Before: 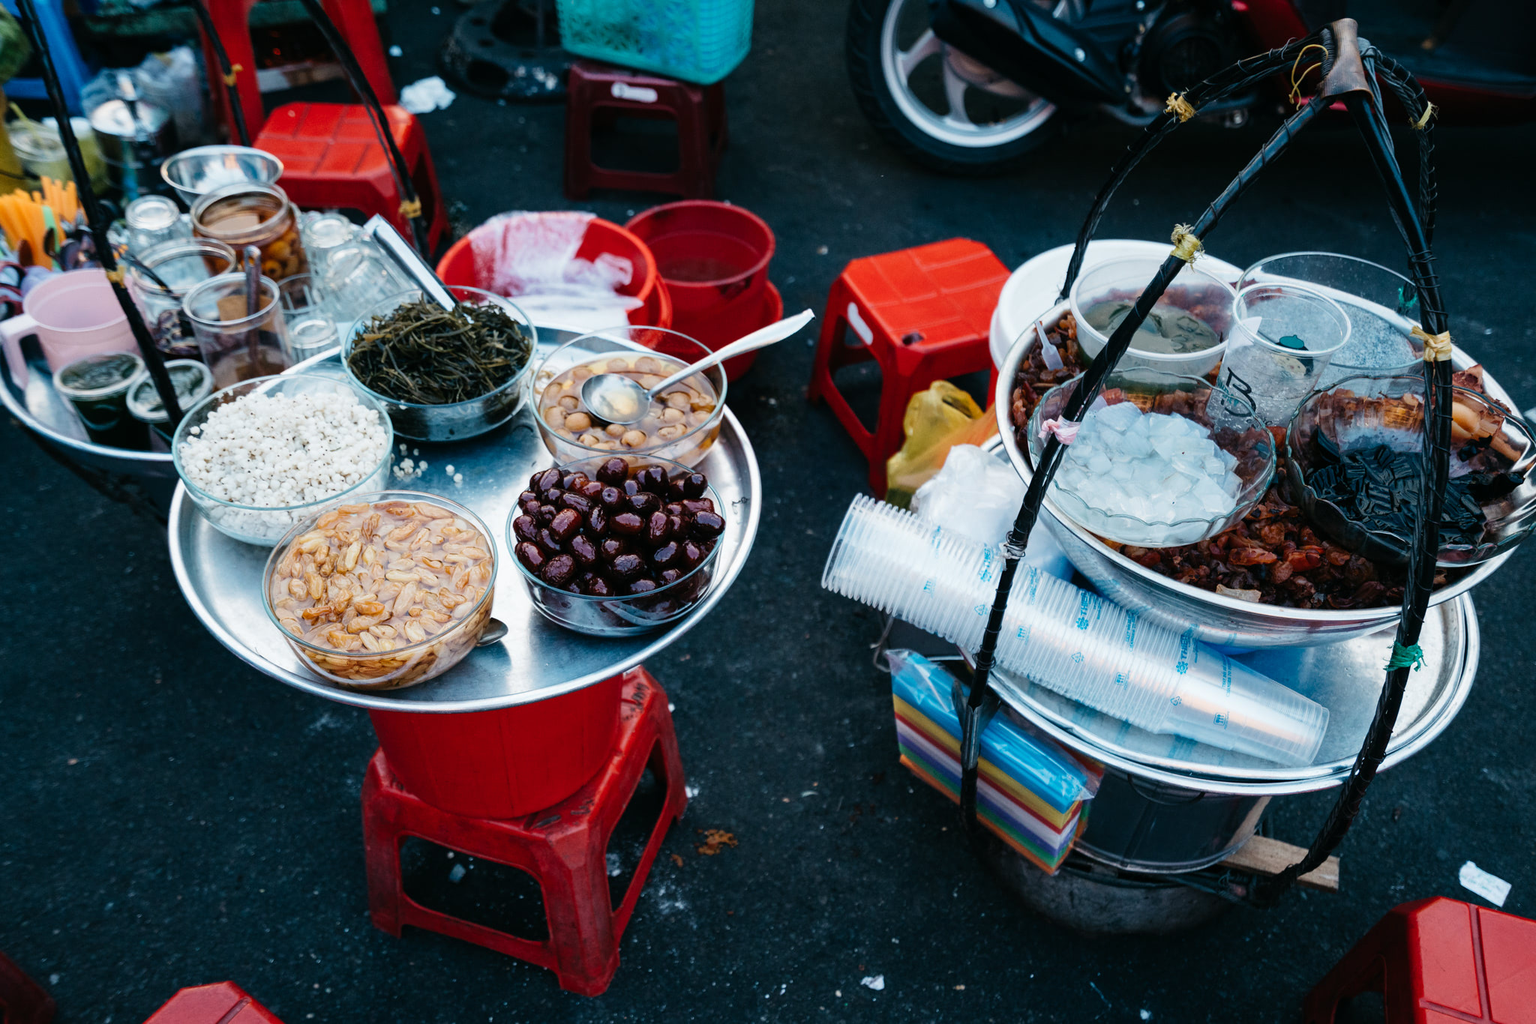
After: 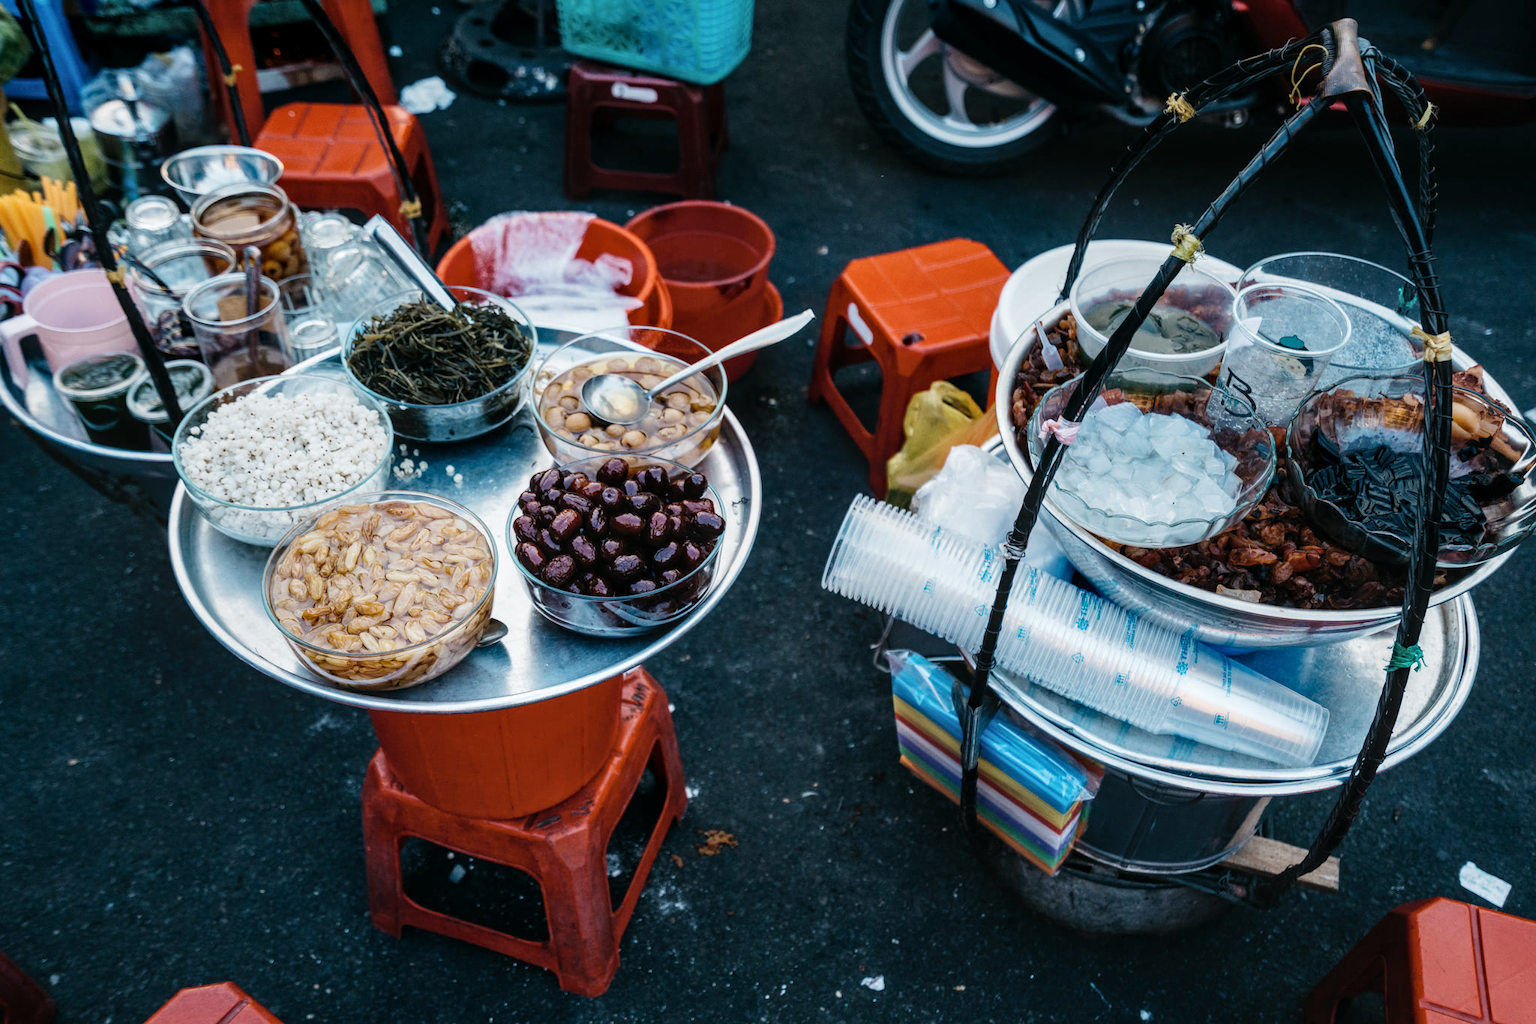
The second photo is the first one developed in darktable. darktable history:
color zones: curves: ch1 [(0.113, 0.438) (0.75, 0.5)]; ch2 [(0.12, 0.526) (0.75, 0.5)]
local contrast: on, module defaults
